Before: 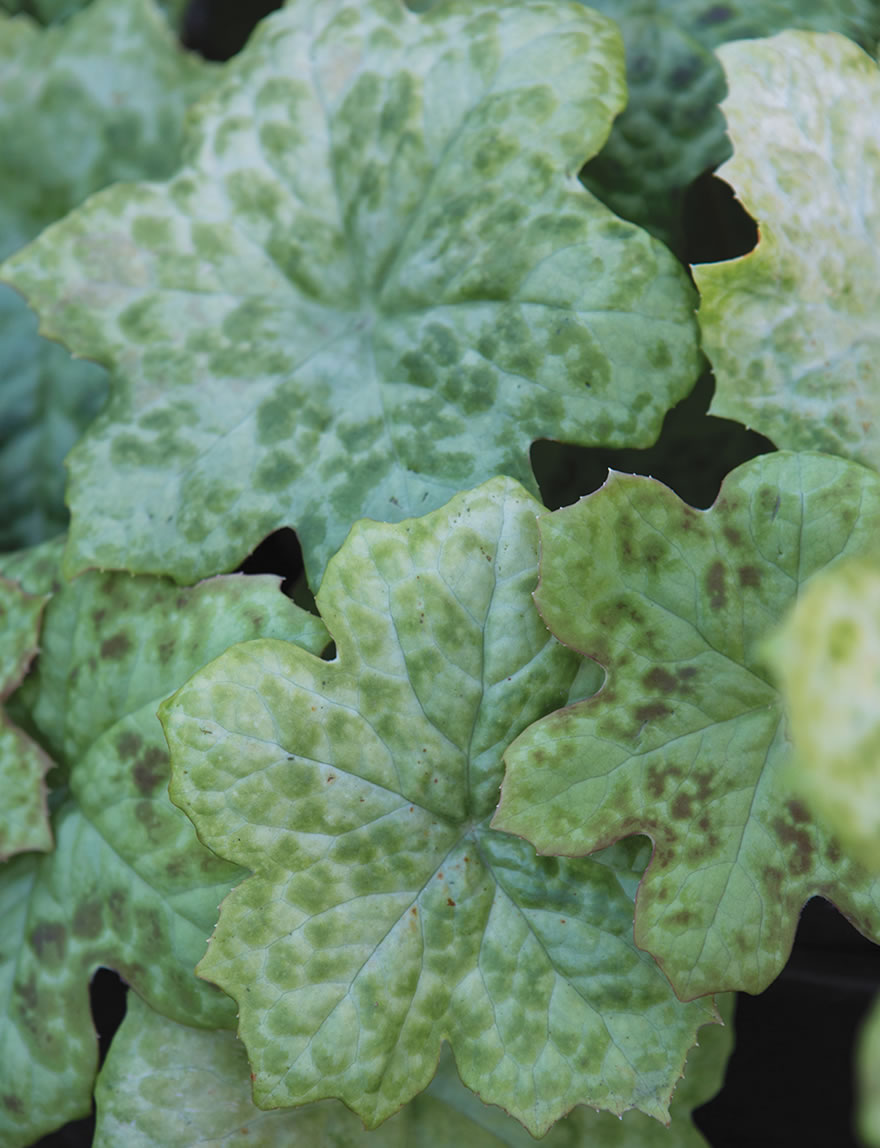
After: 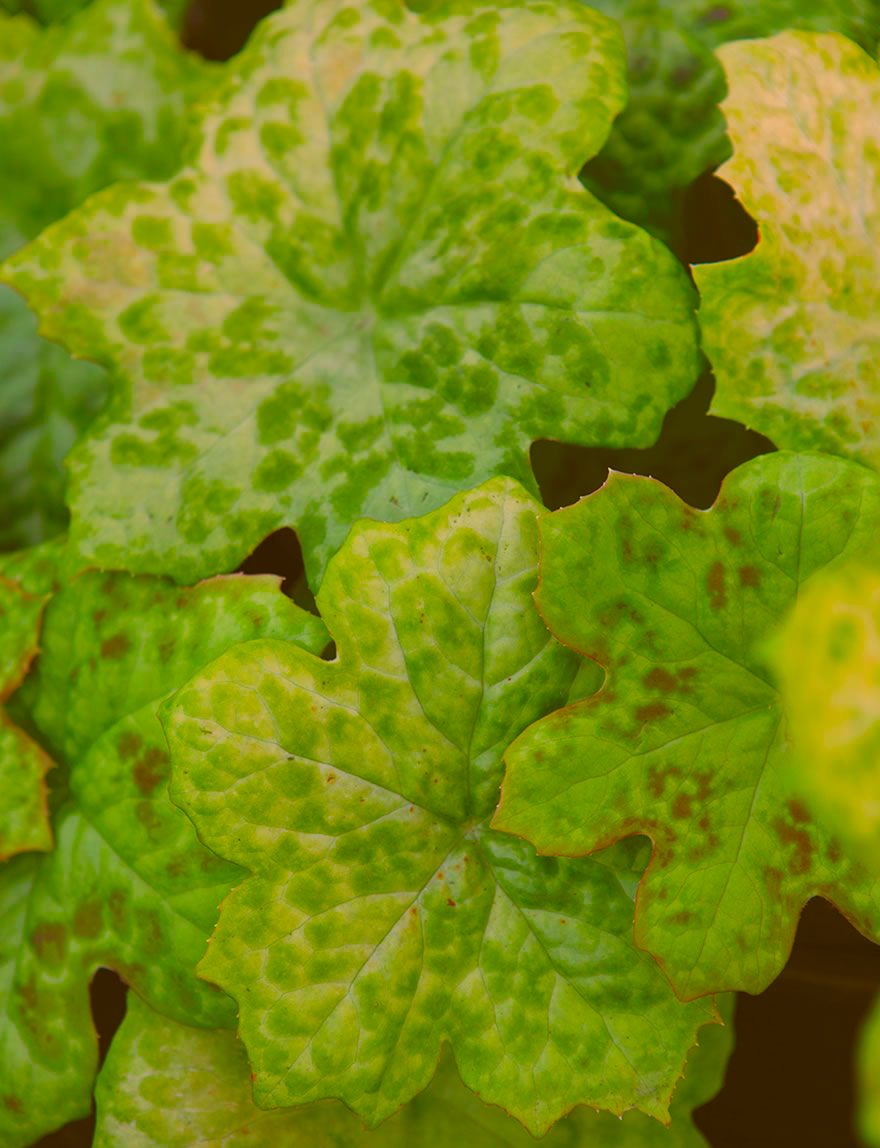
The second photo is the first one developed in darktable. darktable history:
color correction: highlights a* 10.44, highlights b* 30.04, shadows a* 2.73, shadows b* 17.51, saturation 1.72
contrast brightness saturation: contrast -0.19, saturation 0.19
